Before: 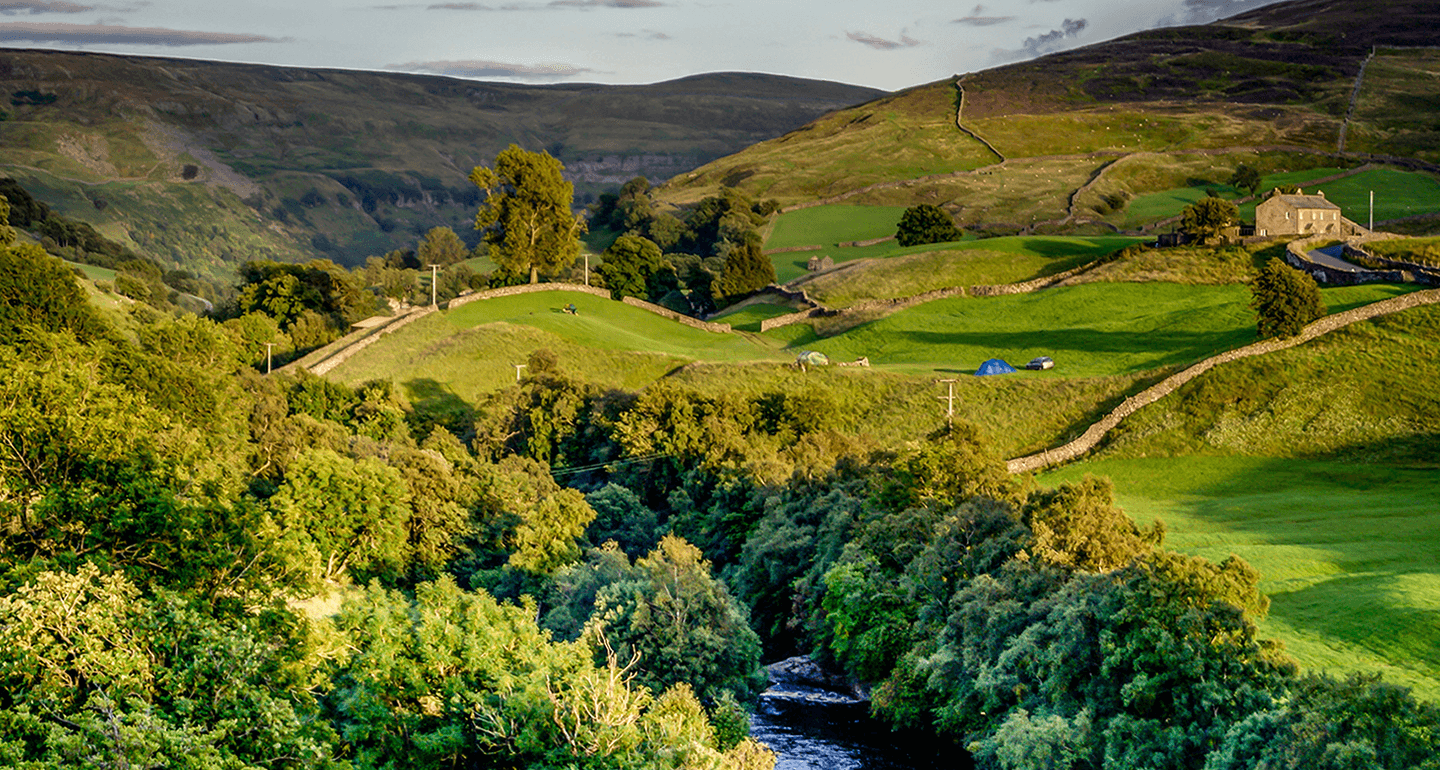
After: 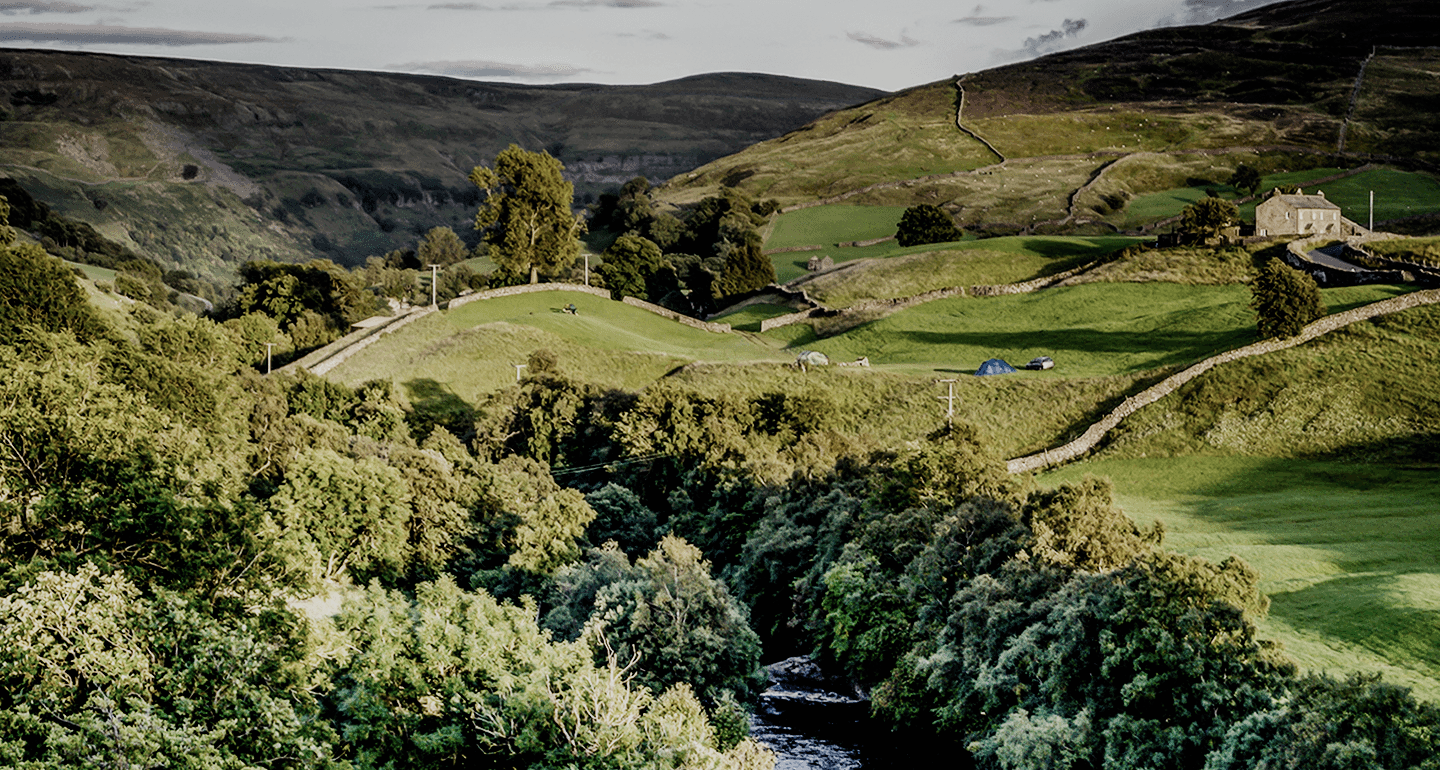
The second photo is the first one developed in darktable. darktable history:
filmic rgb: black relative exposure -5.08 EV, white relative exposure 3.98 EV, threshold 5.95 EV, hardness 2.9, contrast 1.297, highlights saturation mix -28.52%, preserve chrominance no, color science v5 (2021), contrast in shadows safe, contrast in highlights safe, enable highlight reconstruction true
